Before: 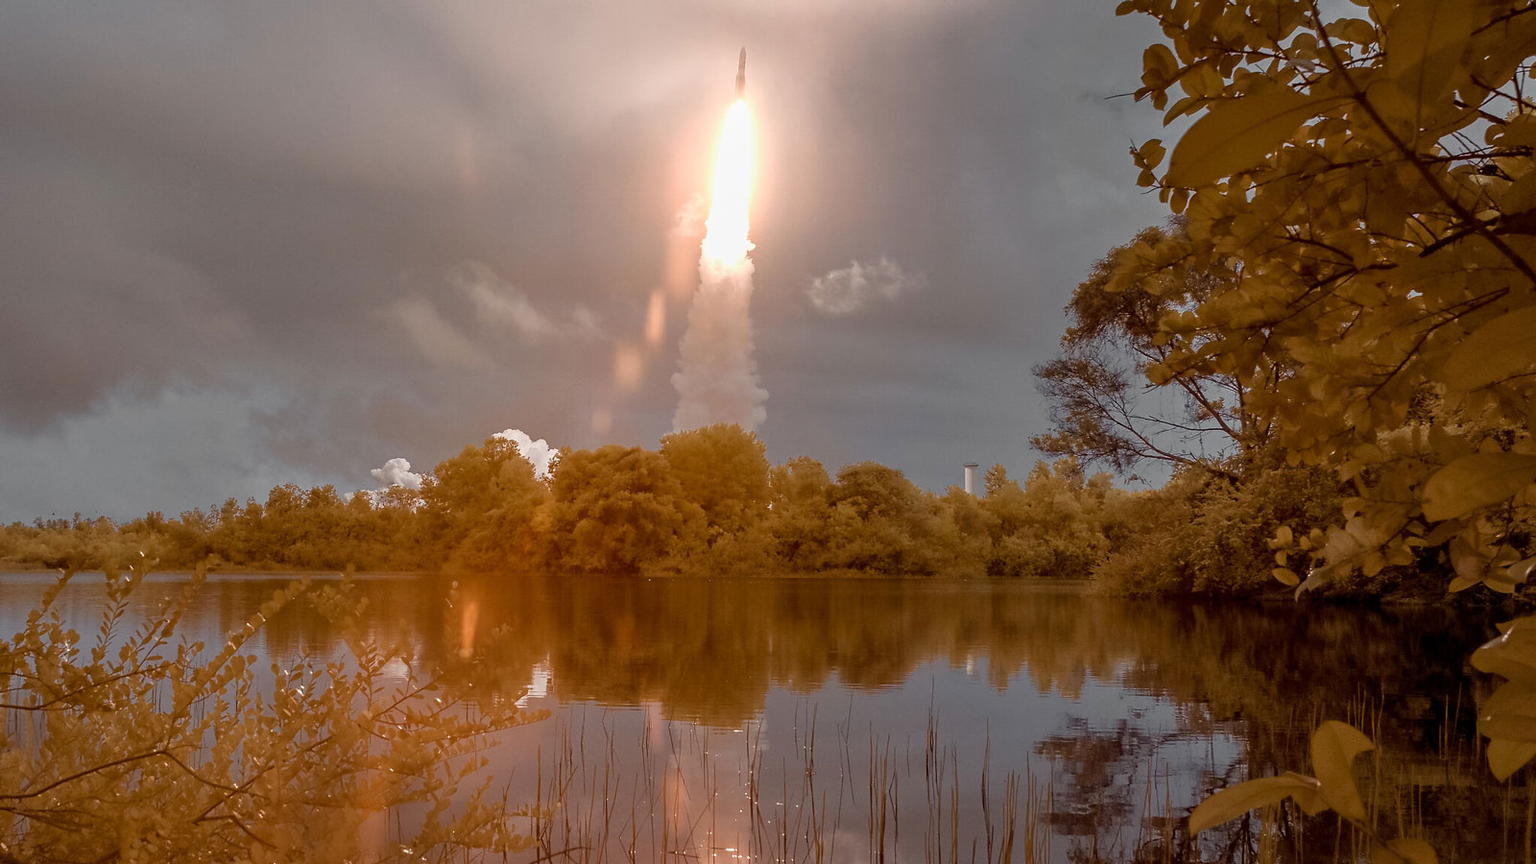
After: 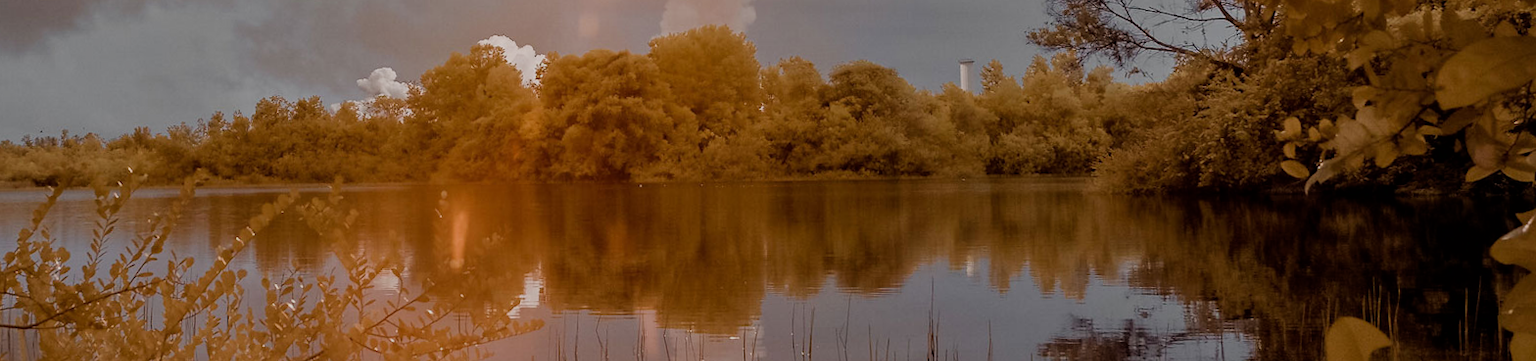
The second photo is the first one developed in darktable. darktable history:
rotate and perspective: rotation -1.32°, lens shift (horizontal) -0.031, crop left 0.015, crop right 0.985, crop top 0.047, crop bottom 0.982
crop: top 45.551%, bottom 12.262%
filmic rgb: black relative exposure -7.65 EV, white relative exposure 4.56 EV, hardness 3.61
